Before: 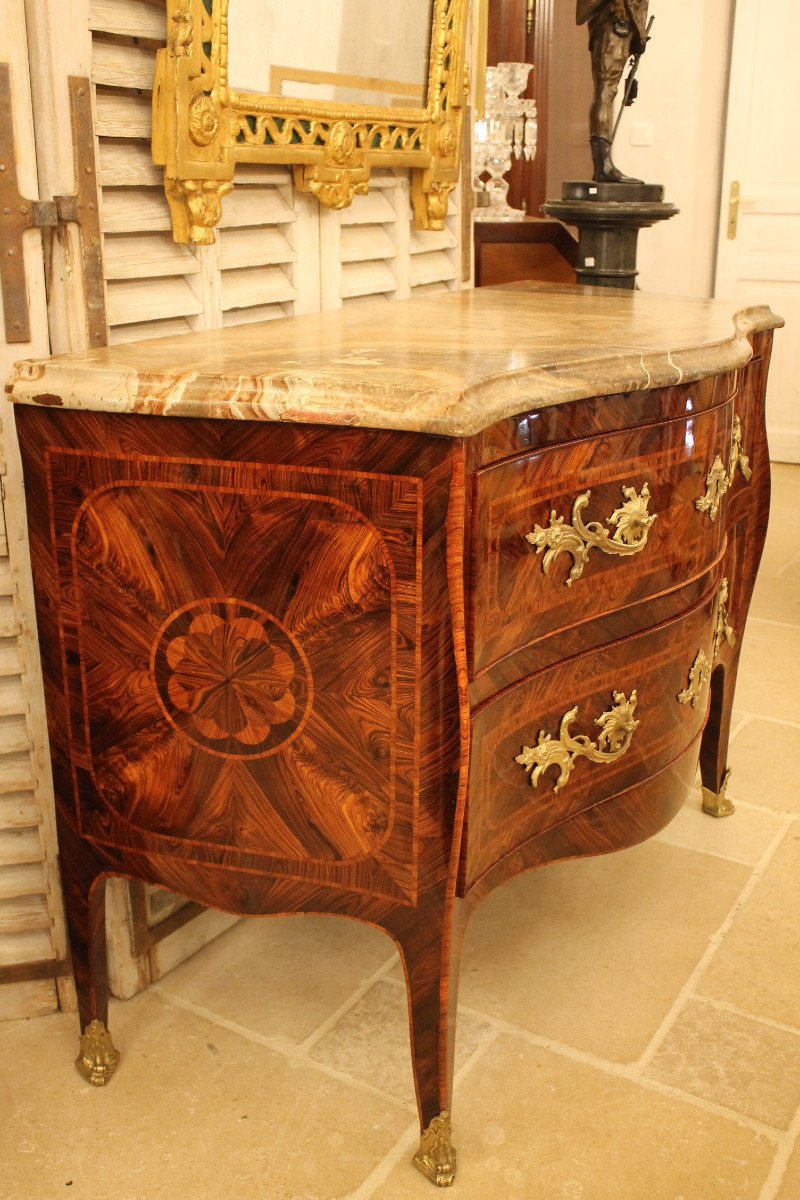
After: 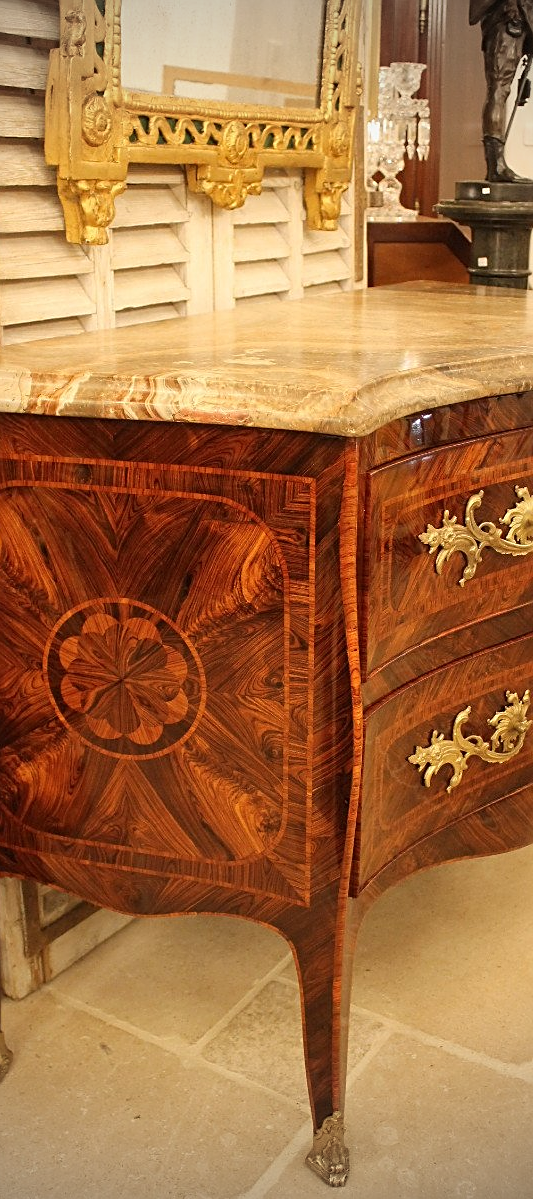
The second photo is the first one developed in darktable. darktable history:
vignetting: fall-off start 89.22%, fall-off radius 43.33%, center (-0.119, -0.007), width/height ratio 1.162
crop and rotate: left 13.506%, right 19.771%
sharpen: on, module defaults
